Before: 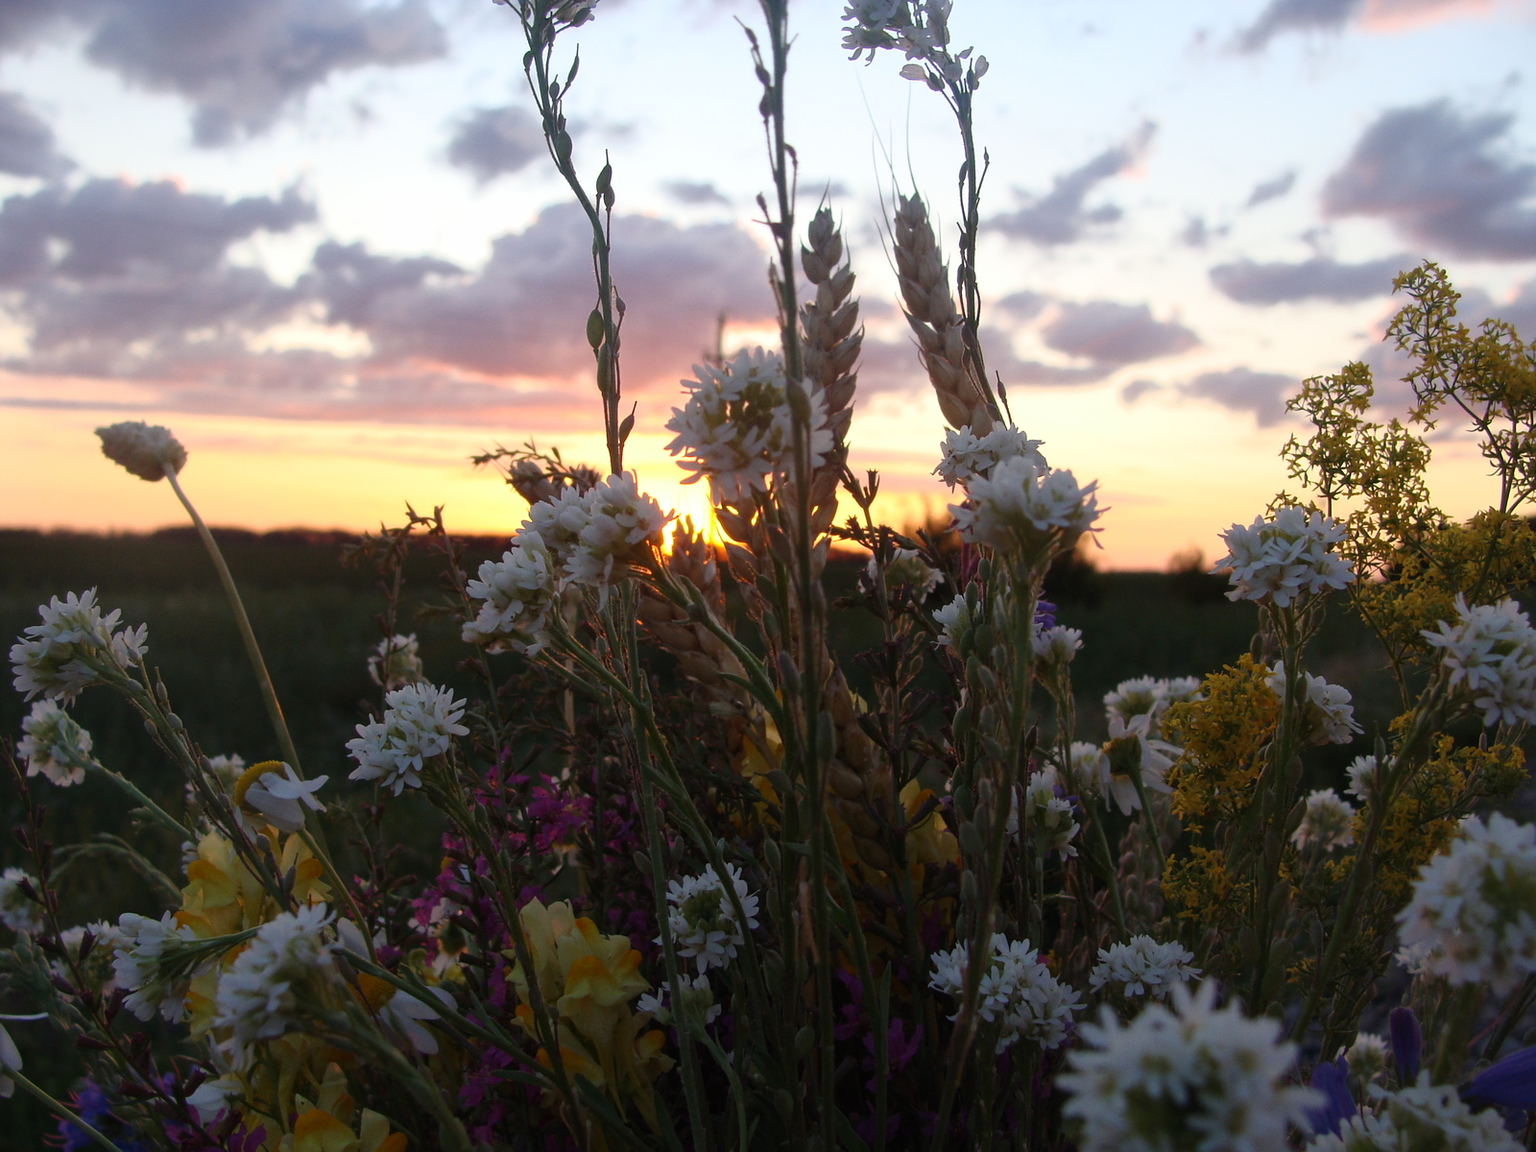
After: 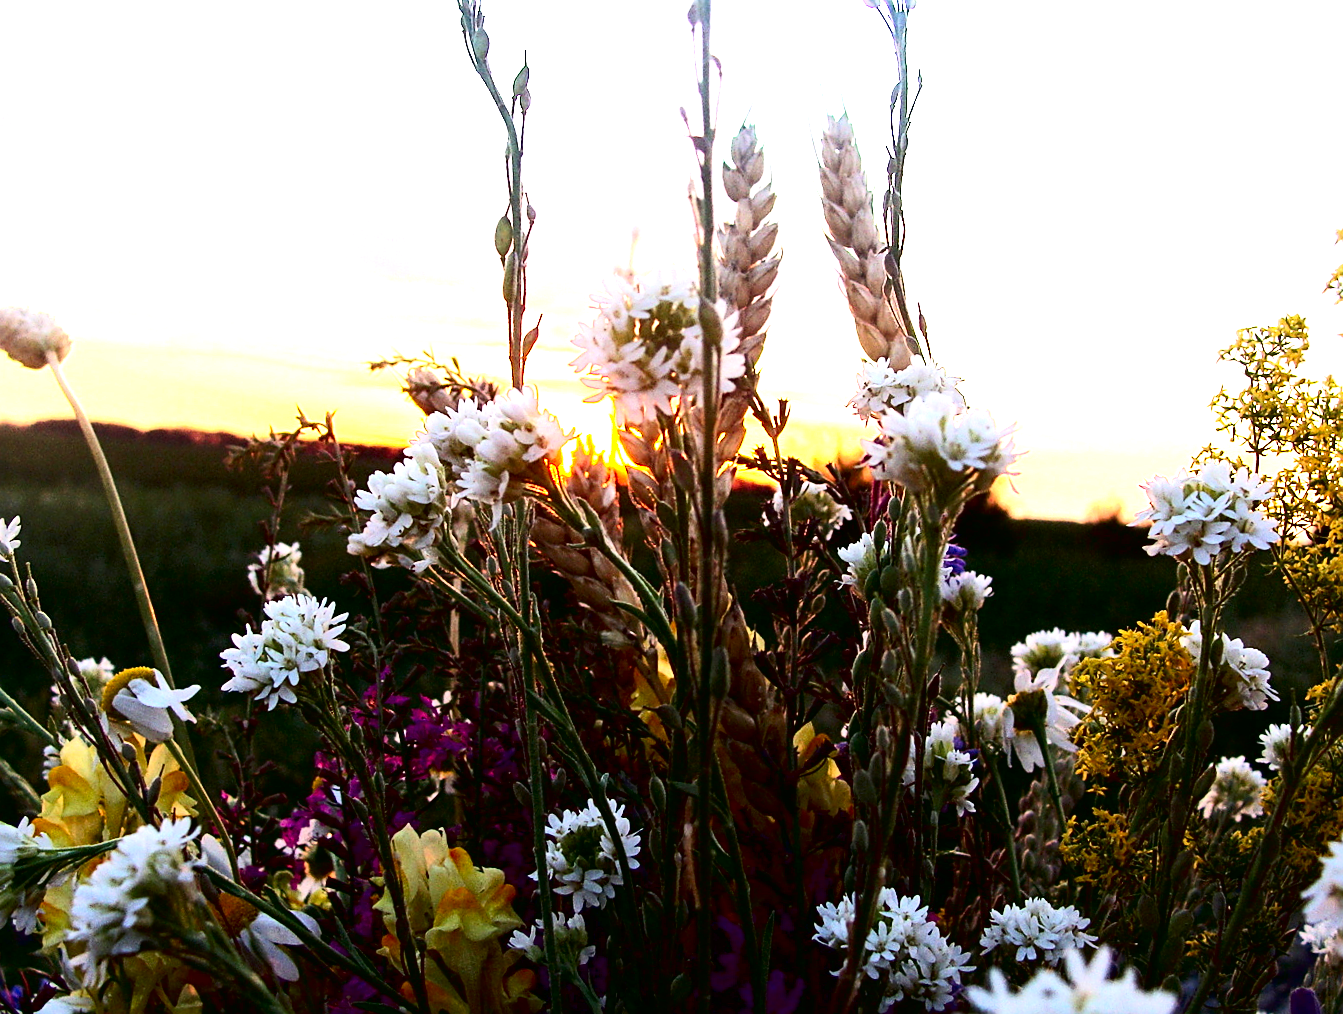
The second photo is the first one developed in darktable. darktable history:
exposure: exposure 2.258 EV, compensate exposure bias true, compensate highlight preservation false
sharpen: on, module defaults
contrast brightness saturation: contrast 0.22, brightness -0.188, saturation 0.238
tone curve: curves: ch0 [(0, 0) (0.118, 0.034) (0.182, 0.124) (0.265, 0.214) (0.504, 0.508) (0.783, 0.825) (1, 1)], color space Lab, independent channels, preserve colors none
crop and rotate: angle -3.14°, left 5.258%, top 5.158%, right 4.763%, bottom 4.294%
